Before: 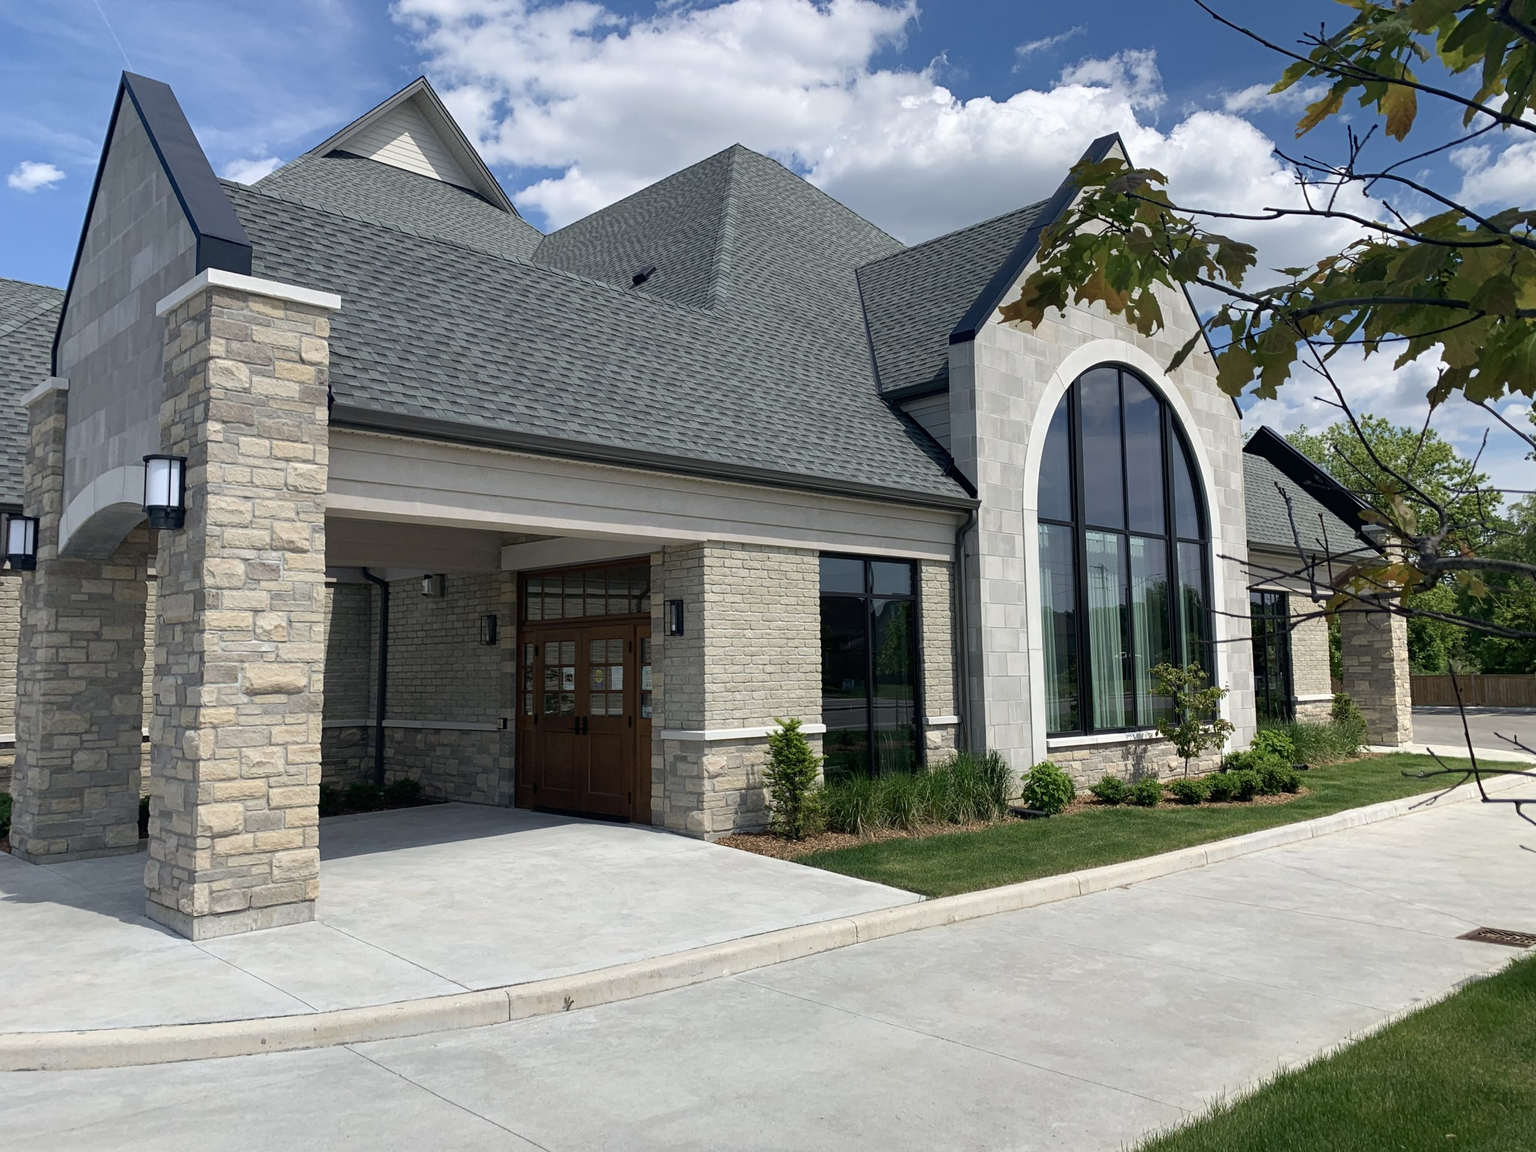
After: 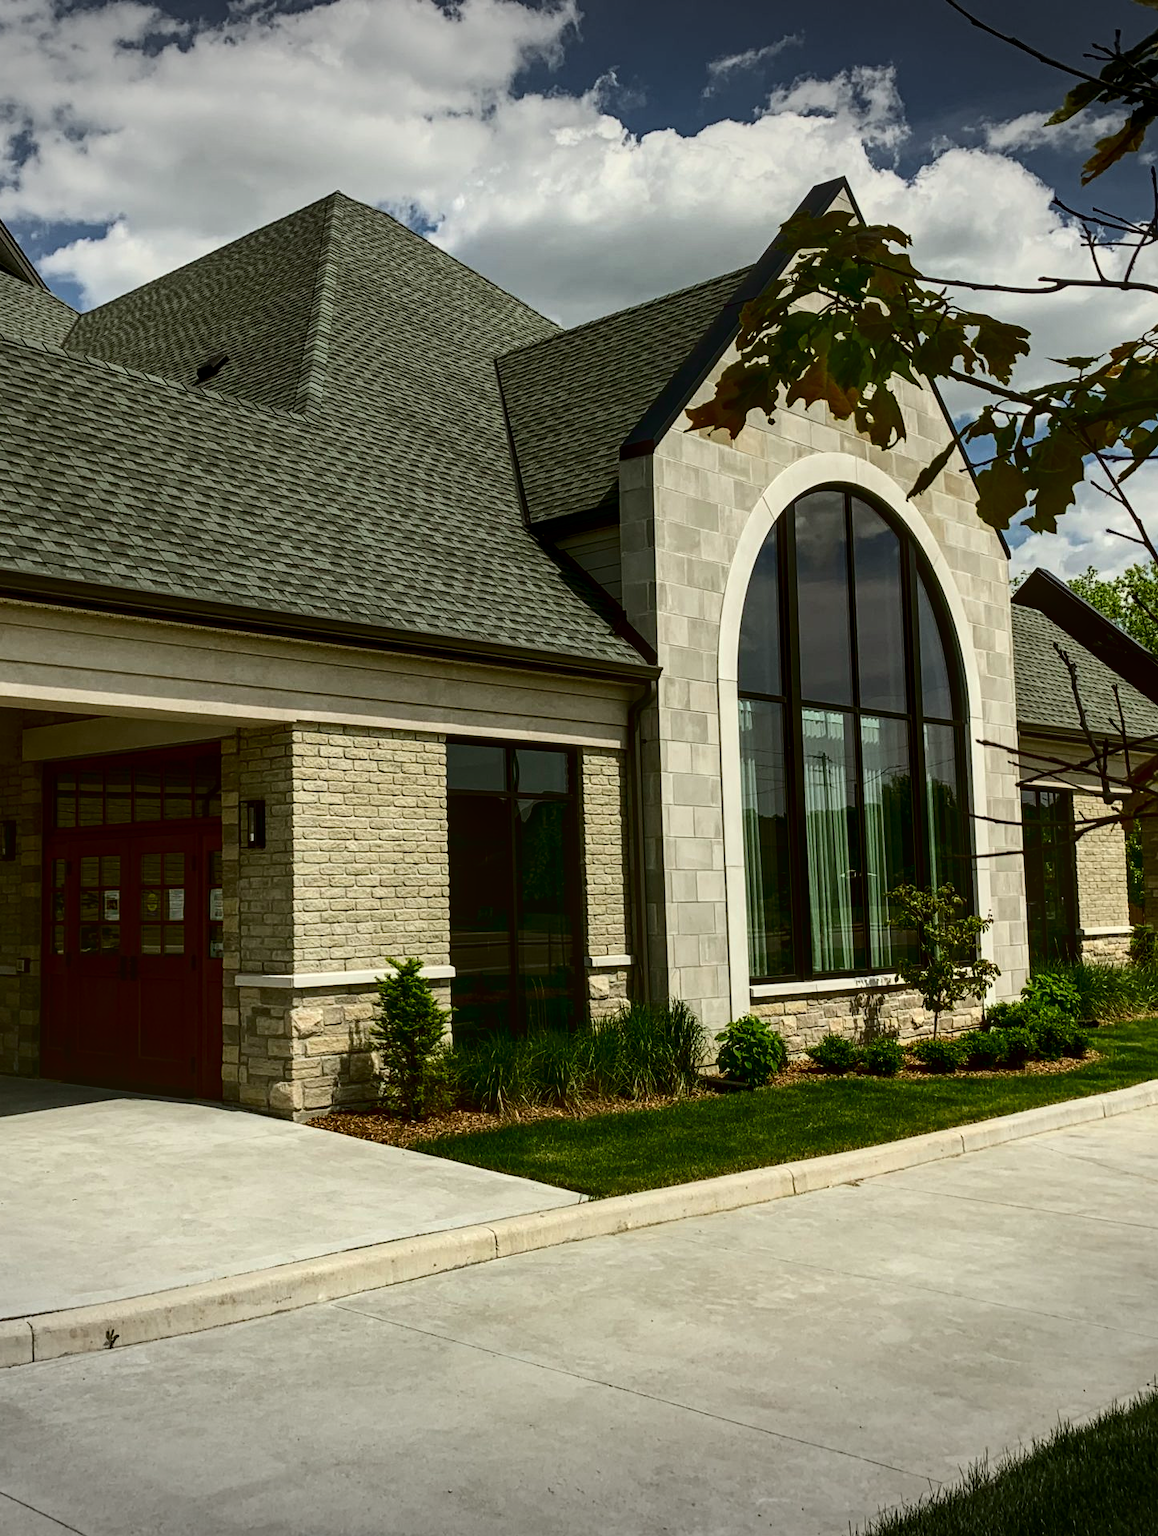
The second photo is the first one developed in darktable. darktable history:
crop: left 31.593%, top 0.007%, right 11.872%
exposure: compensate exposure bias true, compensate highlight preservation false
local contrast: on, module defaults
vignetting: fall-off start 100.34%, width/height ratio 1.311
color correction: highlights a* -1.21, highlights b* 10.32, shadows a* 0.411, shadows b* 19.04
contrast brightness saturation: contrast 0.244, brightness -0.237, saturation 0.14
